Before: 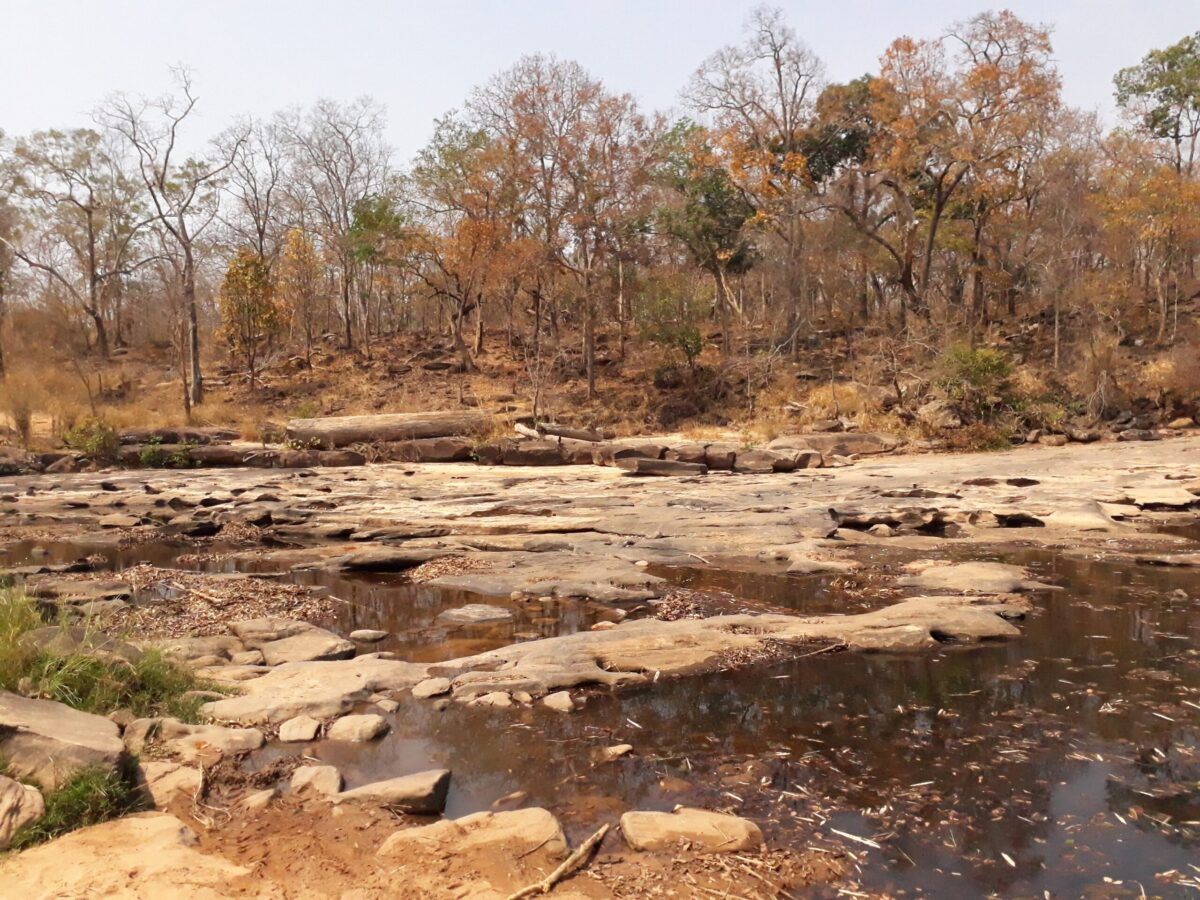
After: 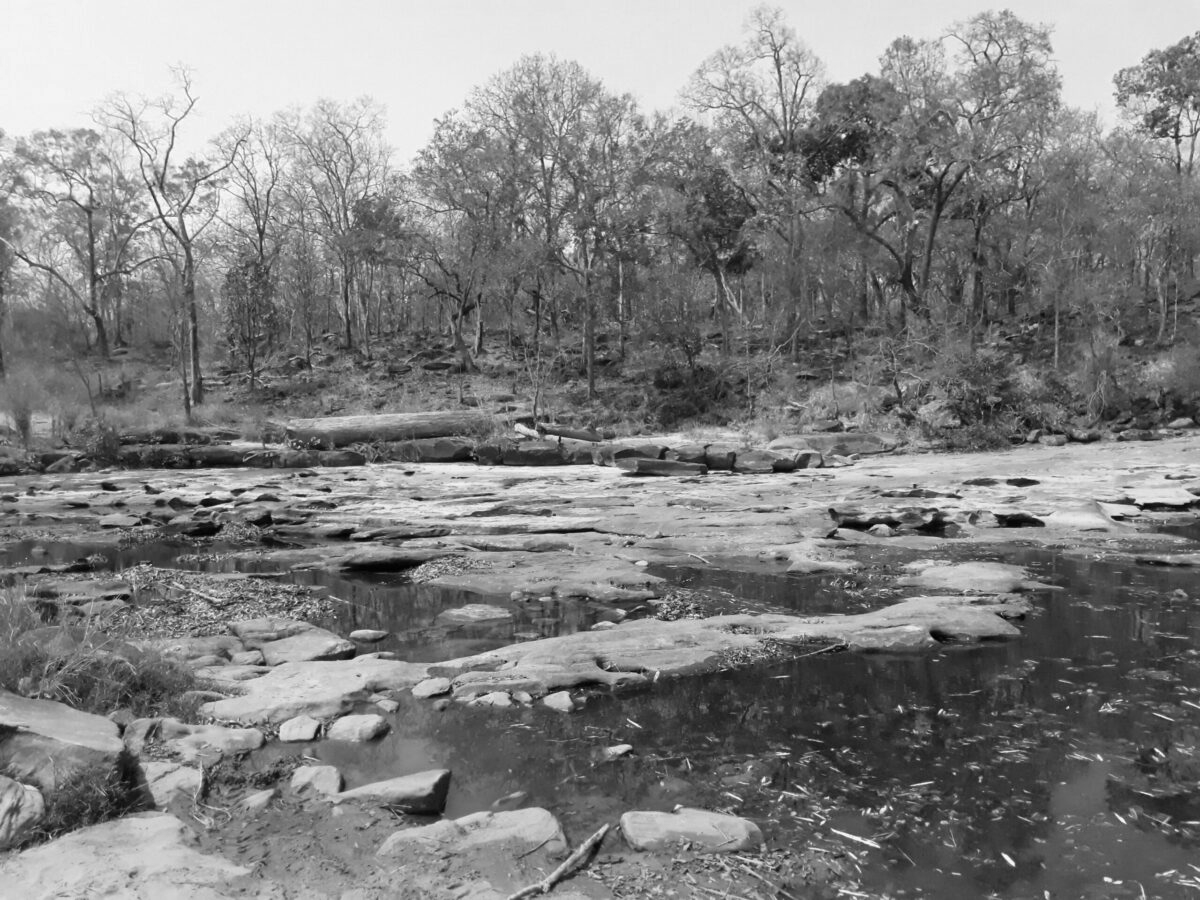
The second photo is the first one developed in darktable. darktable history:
monochrome: size 1
contrast brightness saturation: brightness -0.02, saturation 0.35
